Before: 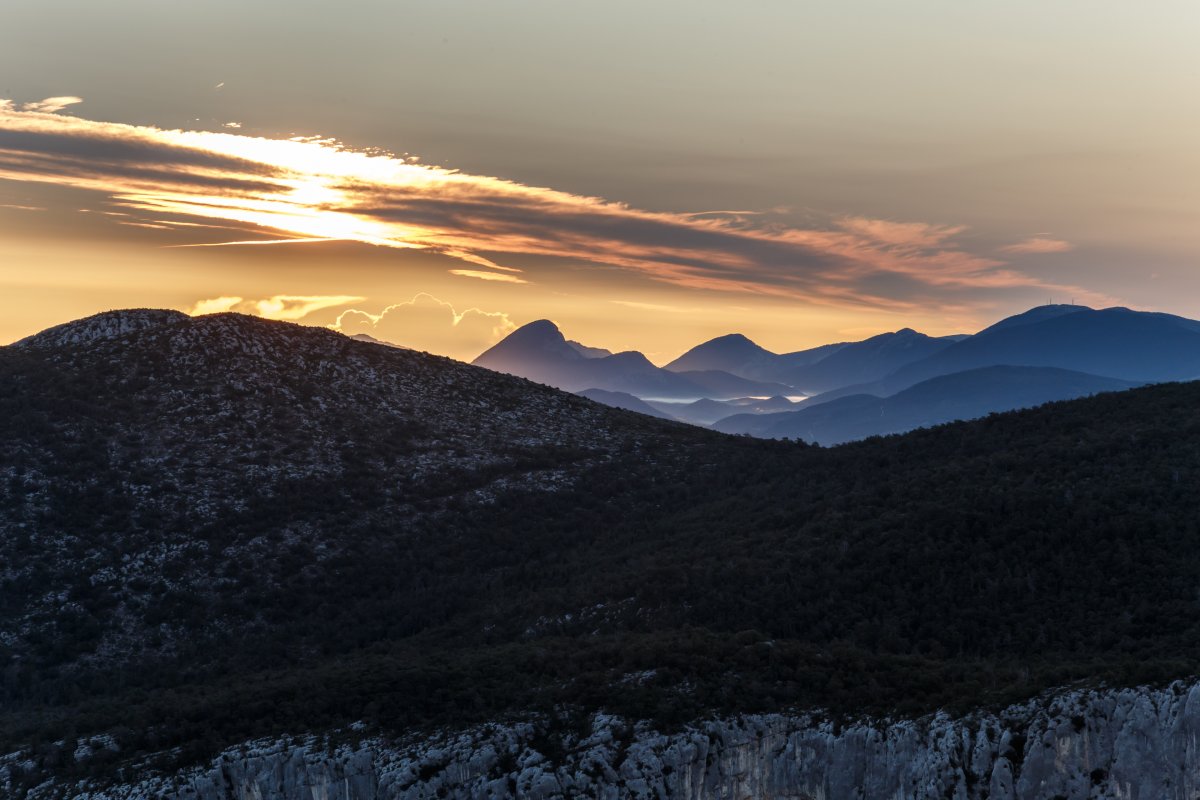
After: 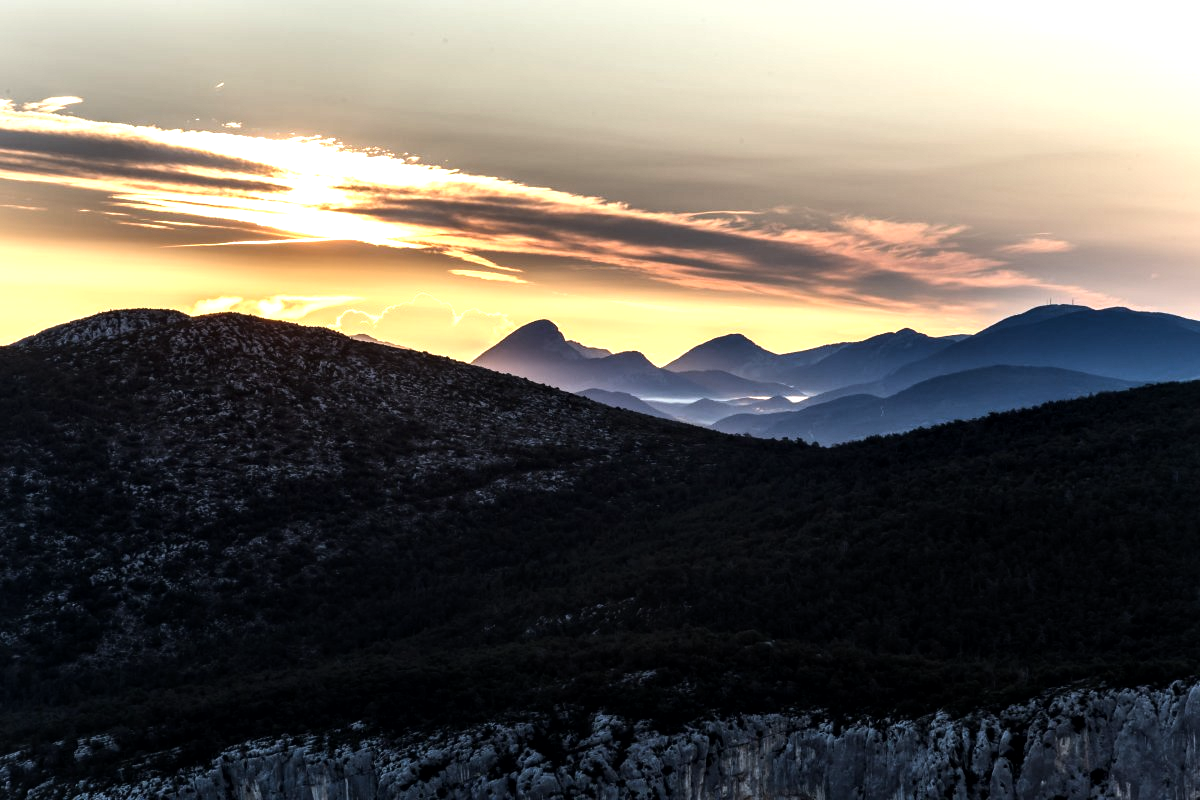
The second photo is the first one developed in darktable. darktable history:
local contrast: mode bilateral grid, contrast 20, coarseness 50, detail 132%, midtone range 0.2
tone equalizer: -8 EV -1.08 EV, -7 EV -1.01 EV, -6 EV -0.867 EV, -5 EV -0.578 EV, -3 EV 0.578 EV, -2 EV 0.867 EV, -1 EV 1.01 EV, +0 EV 1.08 EV, edges refinement/feathering 500, mask exposure compensation -1.57 EV, preserve details no
